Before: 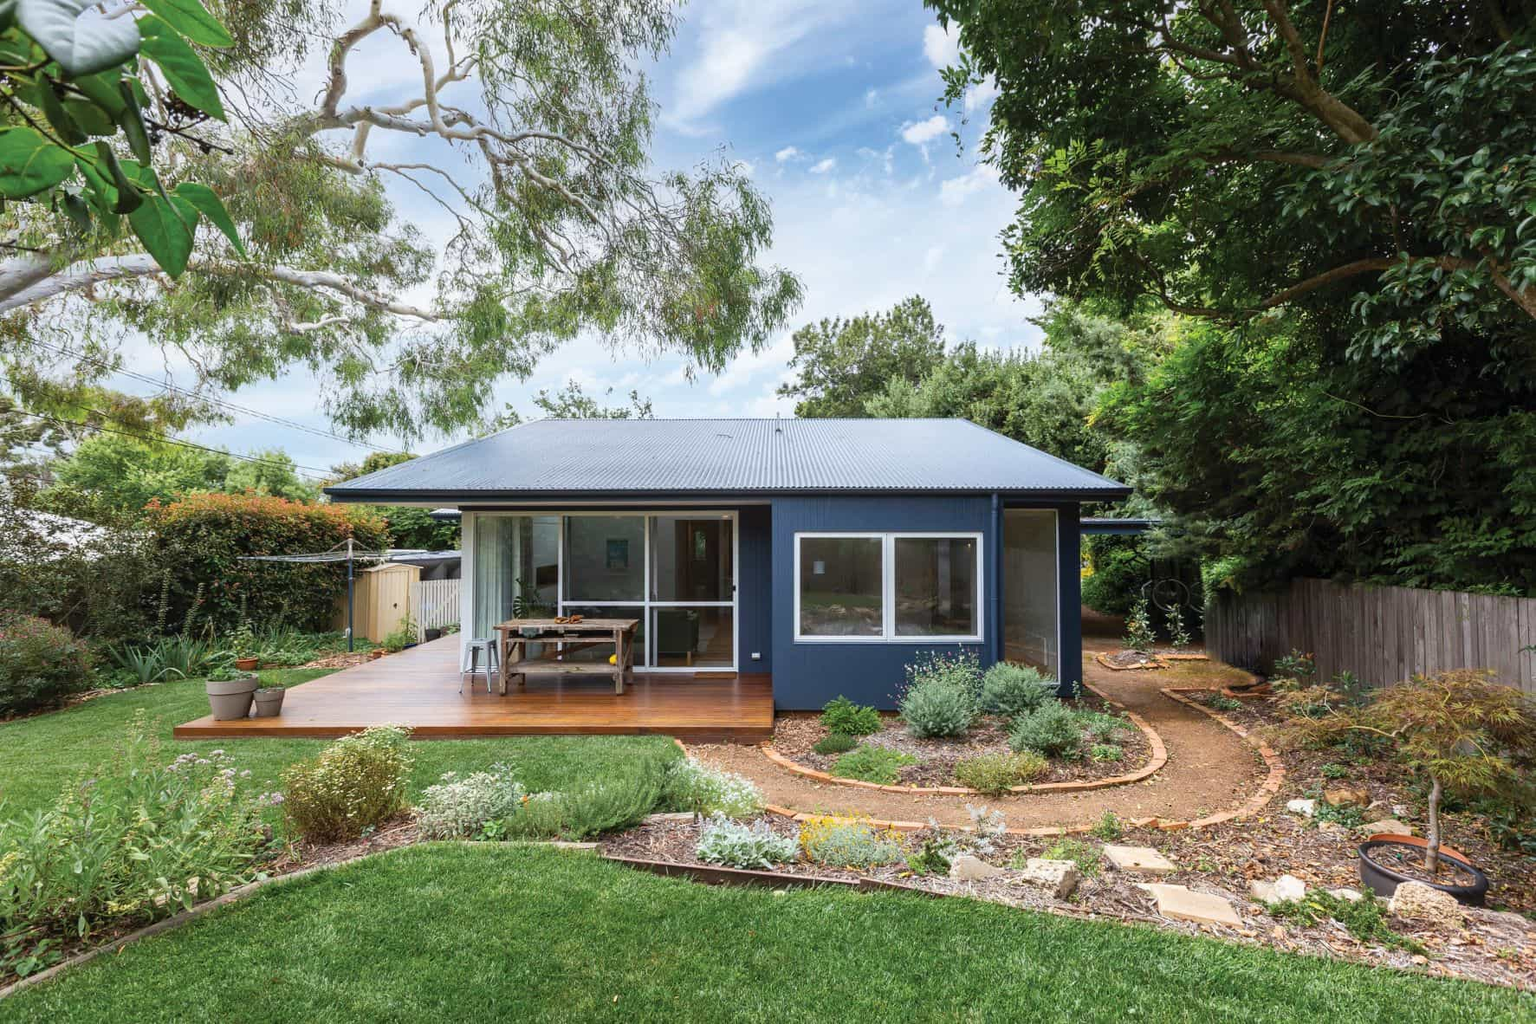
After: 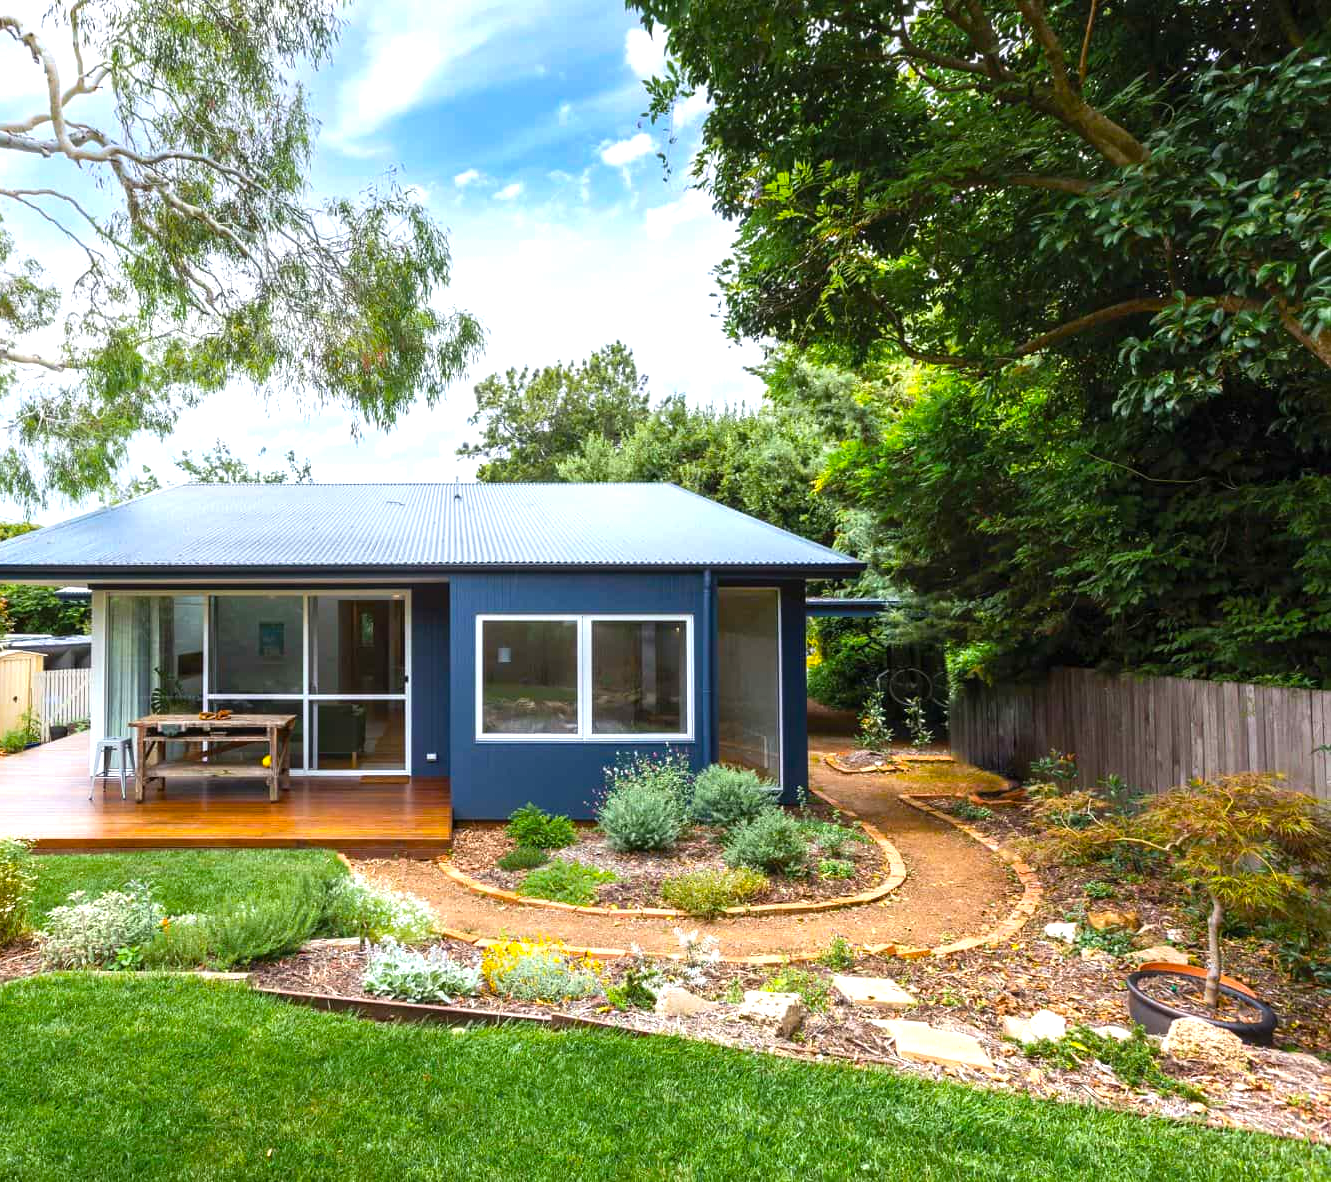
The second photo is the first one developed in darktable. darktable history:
color balance rgb: highlights gain › luminance 14.866%, linear chroma grading › global chroma 8.717%, perceptual saturation grading › global saturation 30.805%, perceptual brilliance grading › global brilliance 11.148%
crop and rotate: left 24.897%
